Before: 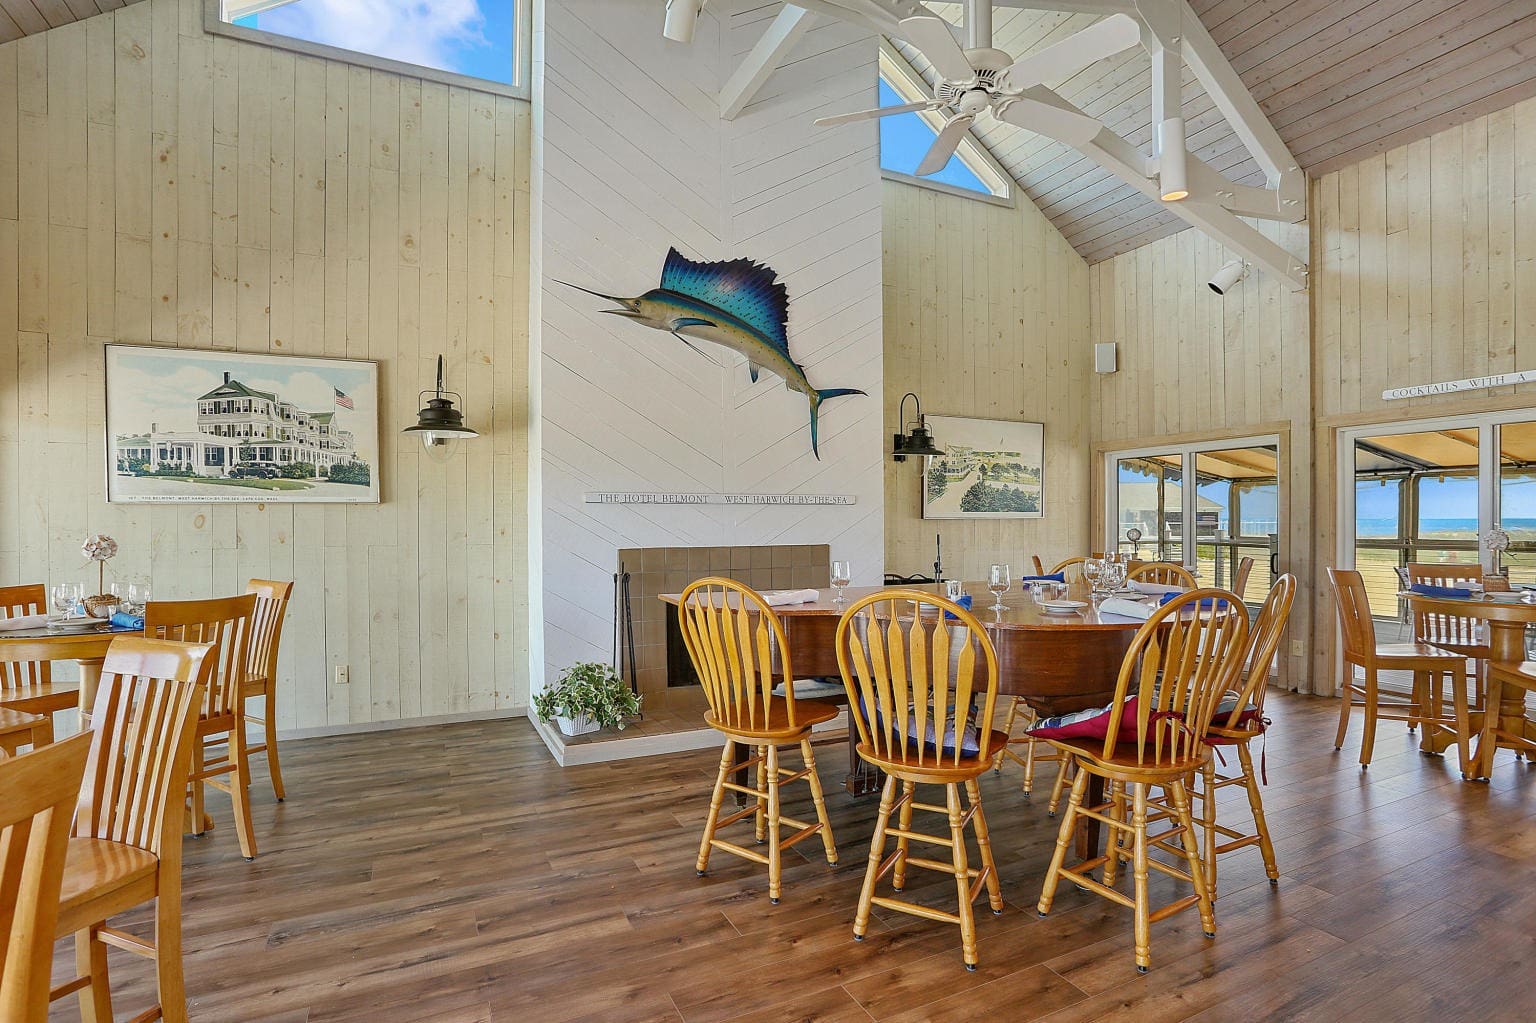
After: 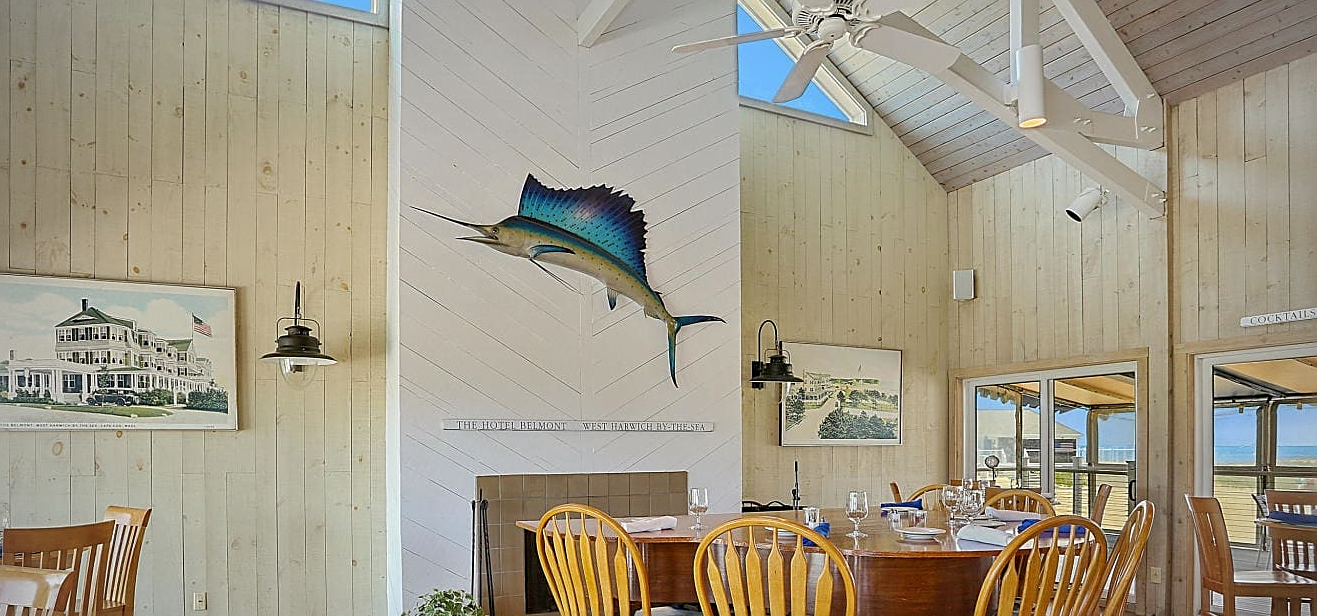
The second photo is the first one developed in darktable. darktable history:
crop and rotate: left 9.249%, top 7.231%, right 4.985%, bottom 32.467%
vignetting: fall-off radius 45.17%, unbound false
sharpen: on, module defaults
